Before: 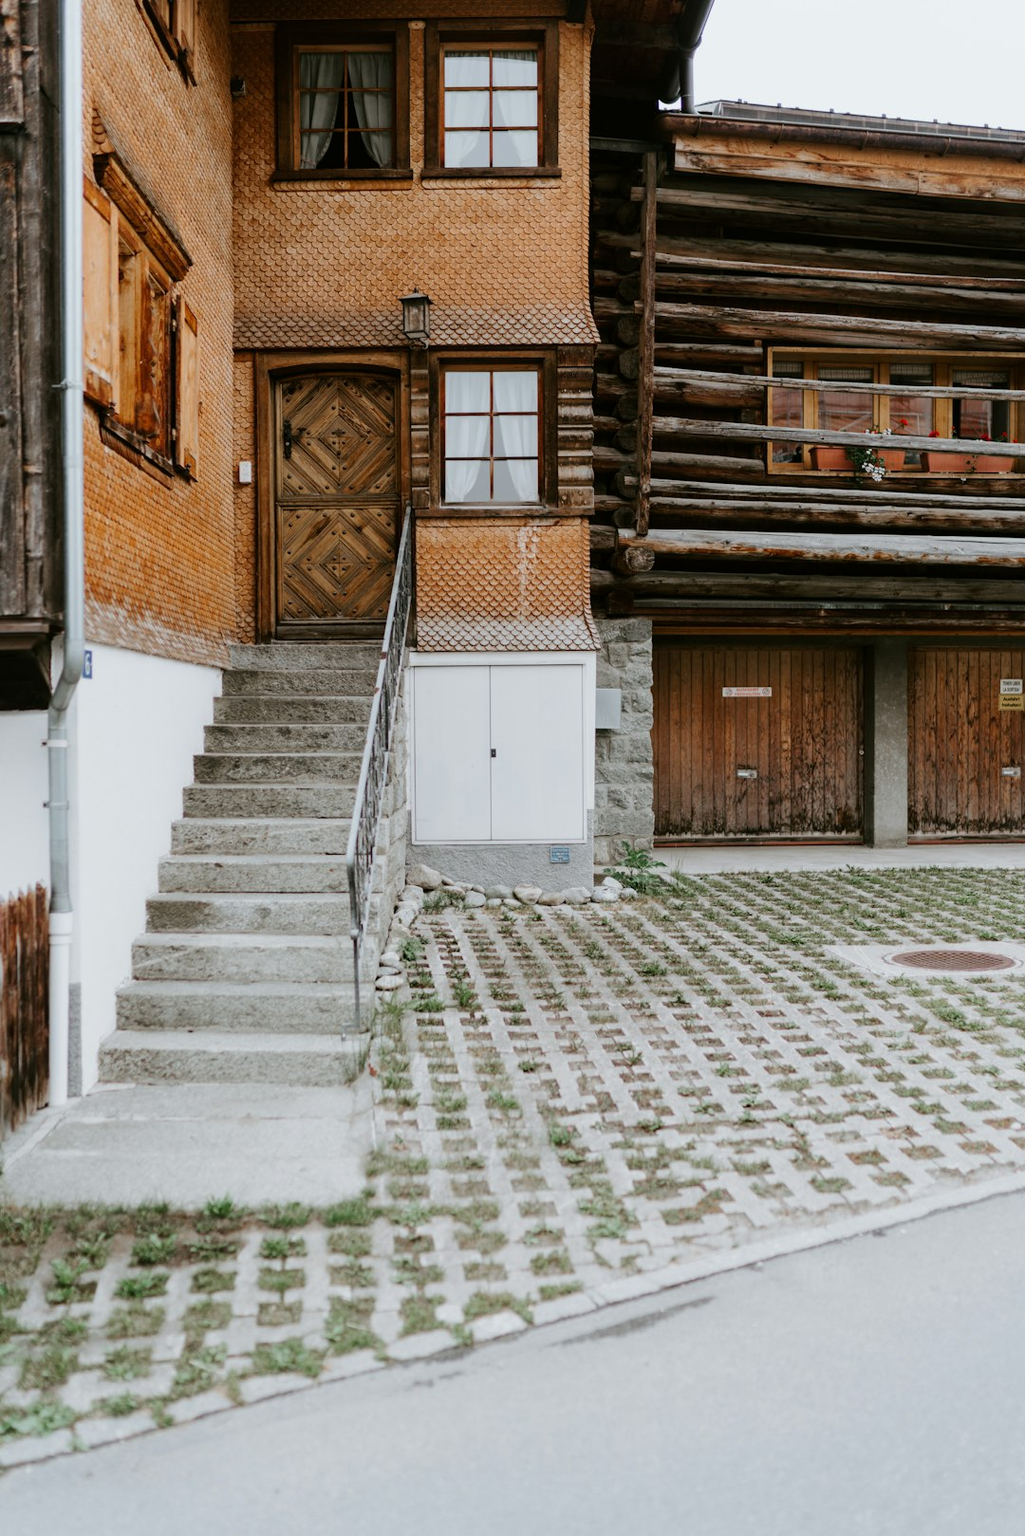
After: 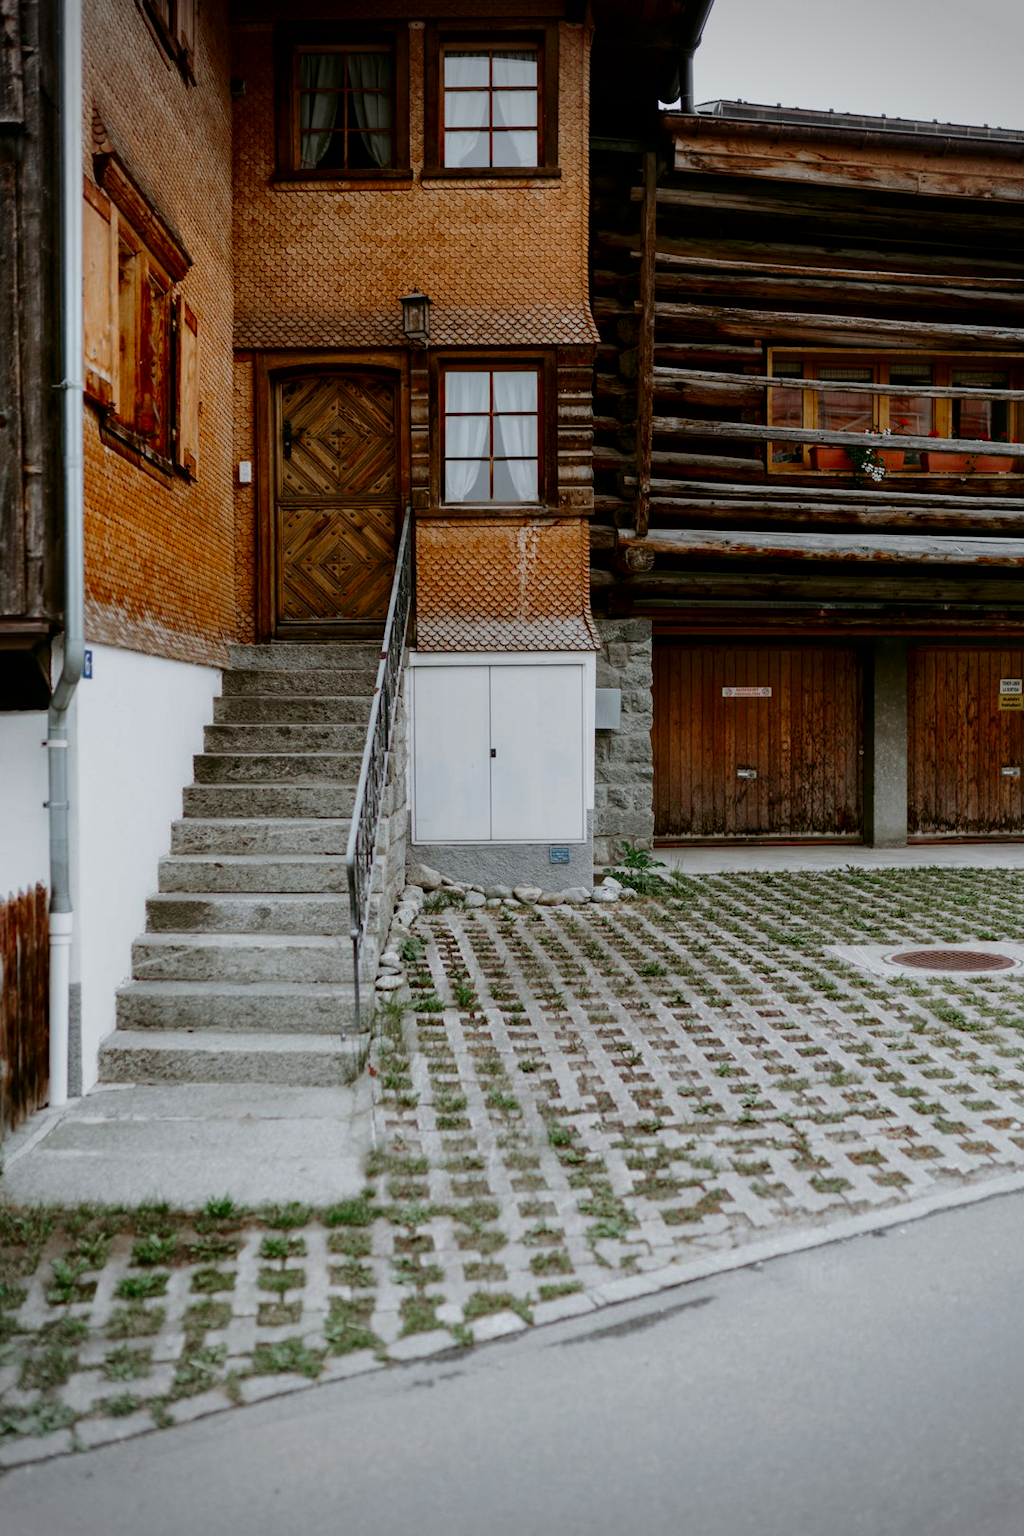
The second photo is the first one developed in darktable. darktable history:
contrast brightness saturation: brightness -0.25, saturation 0.196
vignetting: fall-off start 89%, fall-off radius 43.1%, width/height ratio 1.167
local contrast: mode bilateral grid, contrast 10, coarseness 25, detail 115%, midtone range 0.2
